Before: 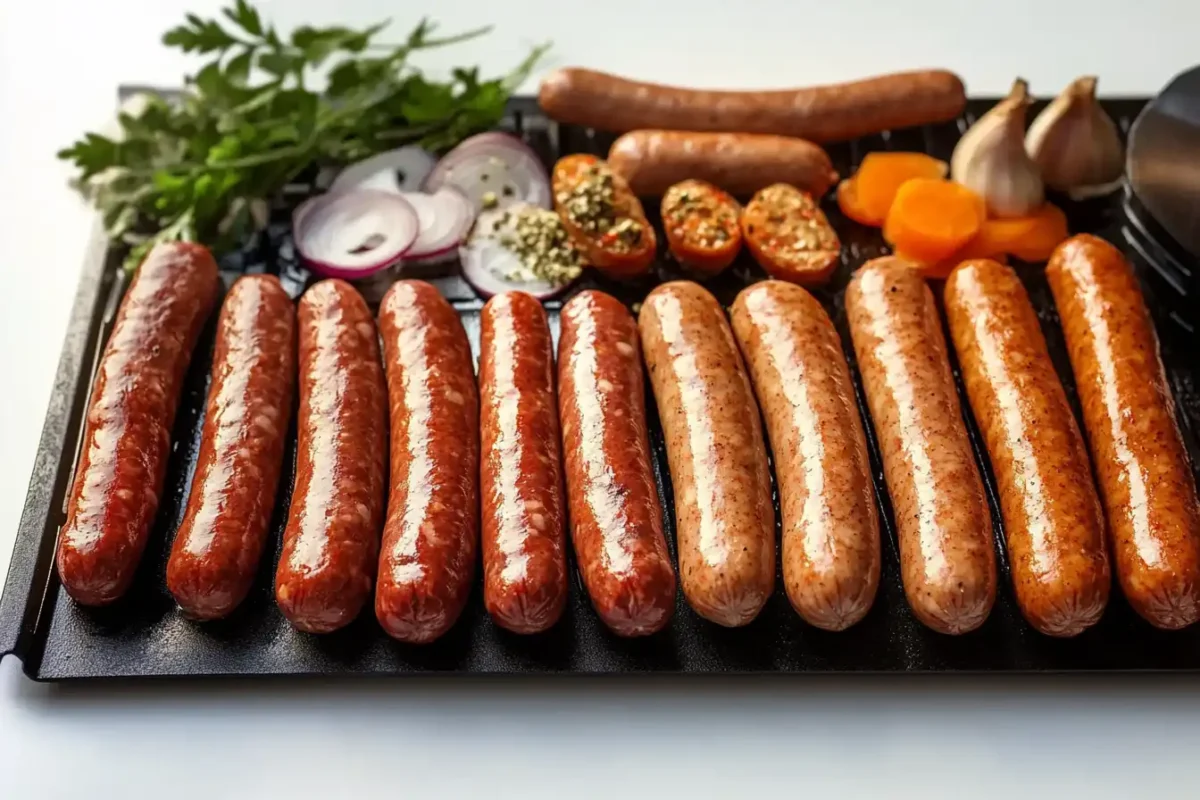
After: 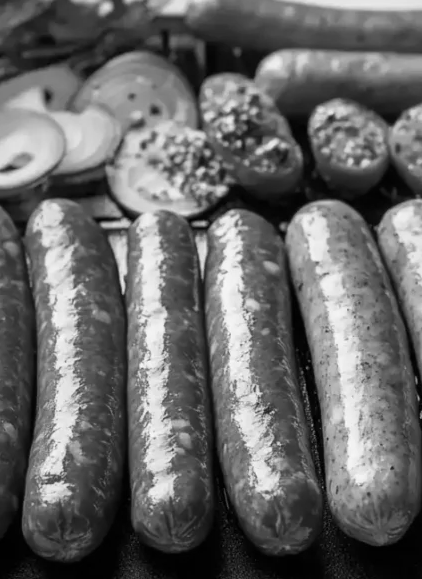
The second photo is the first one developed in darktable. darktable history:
crop and rotate: left 29.476%, top 10.214%, right 35.32%, bottom 17.333%
monochrome: a 26.22, b 42.67, size 0.8
